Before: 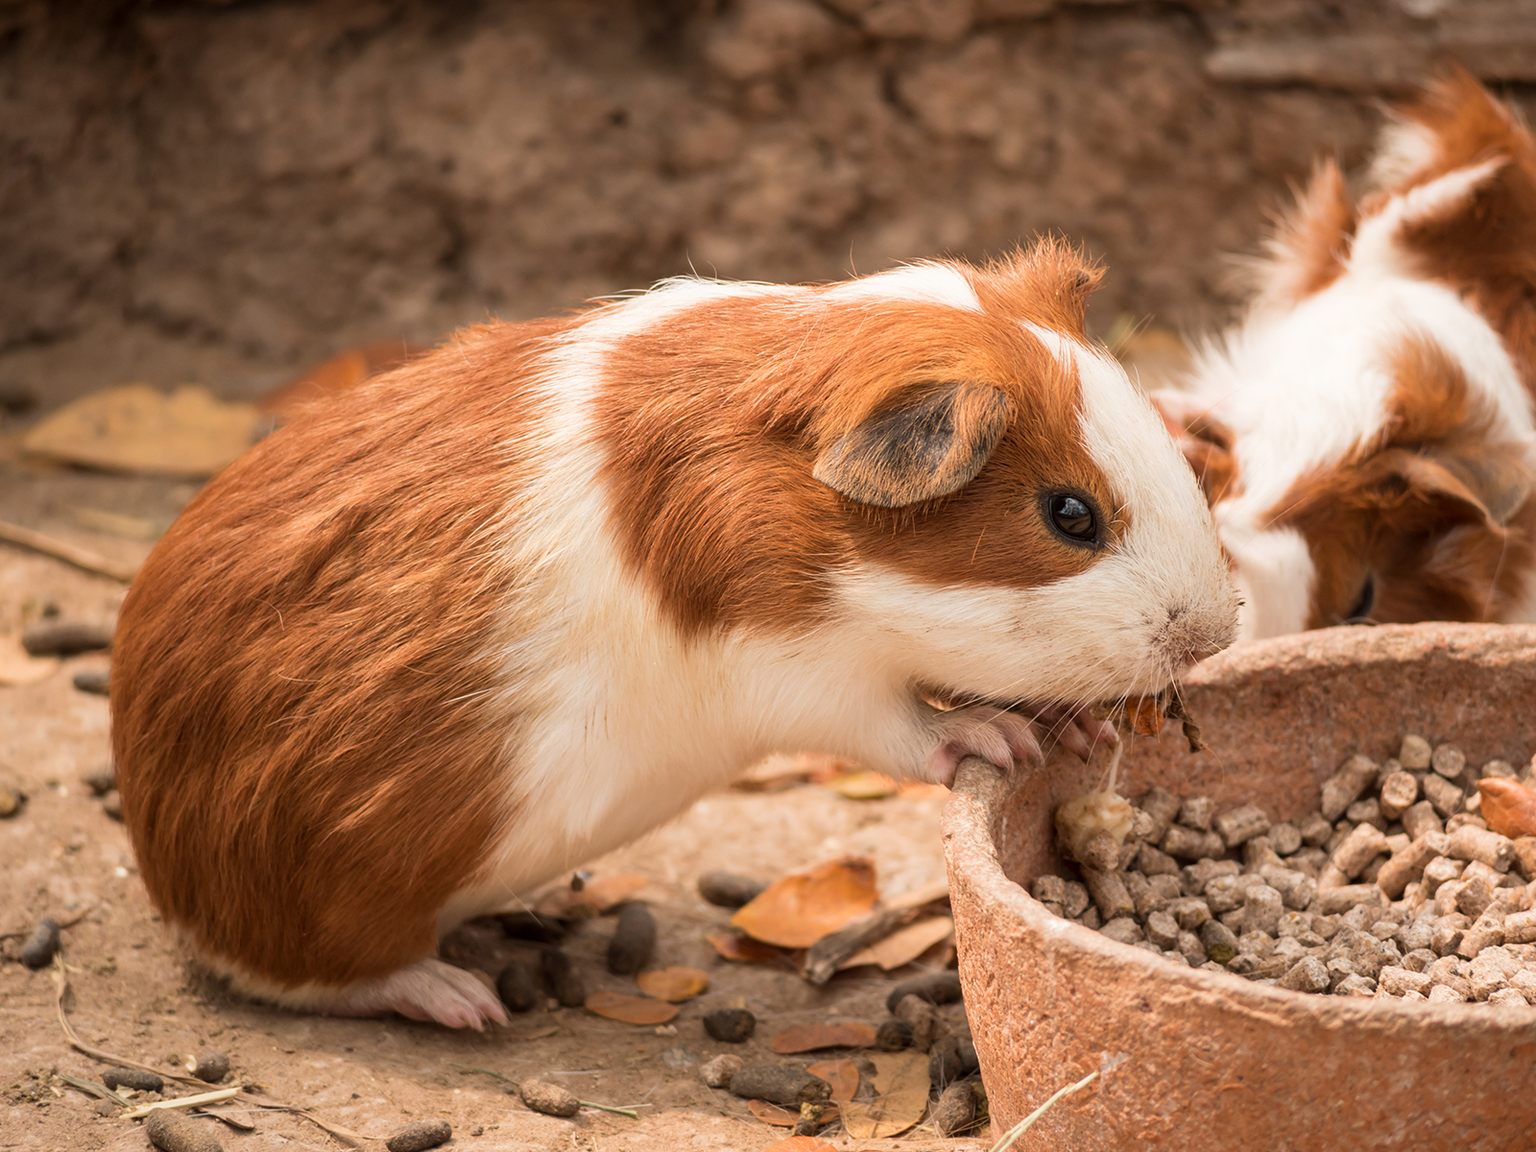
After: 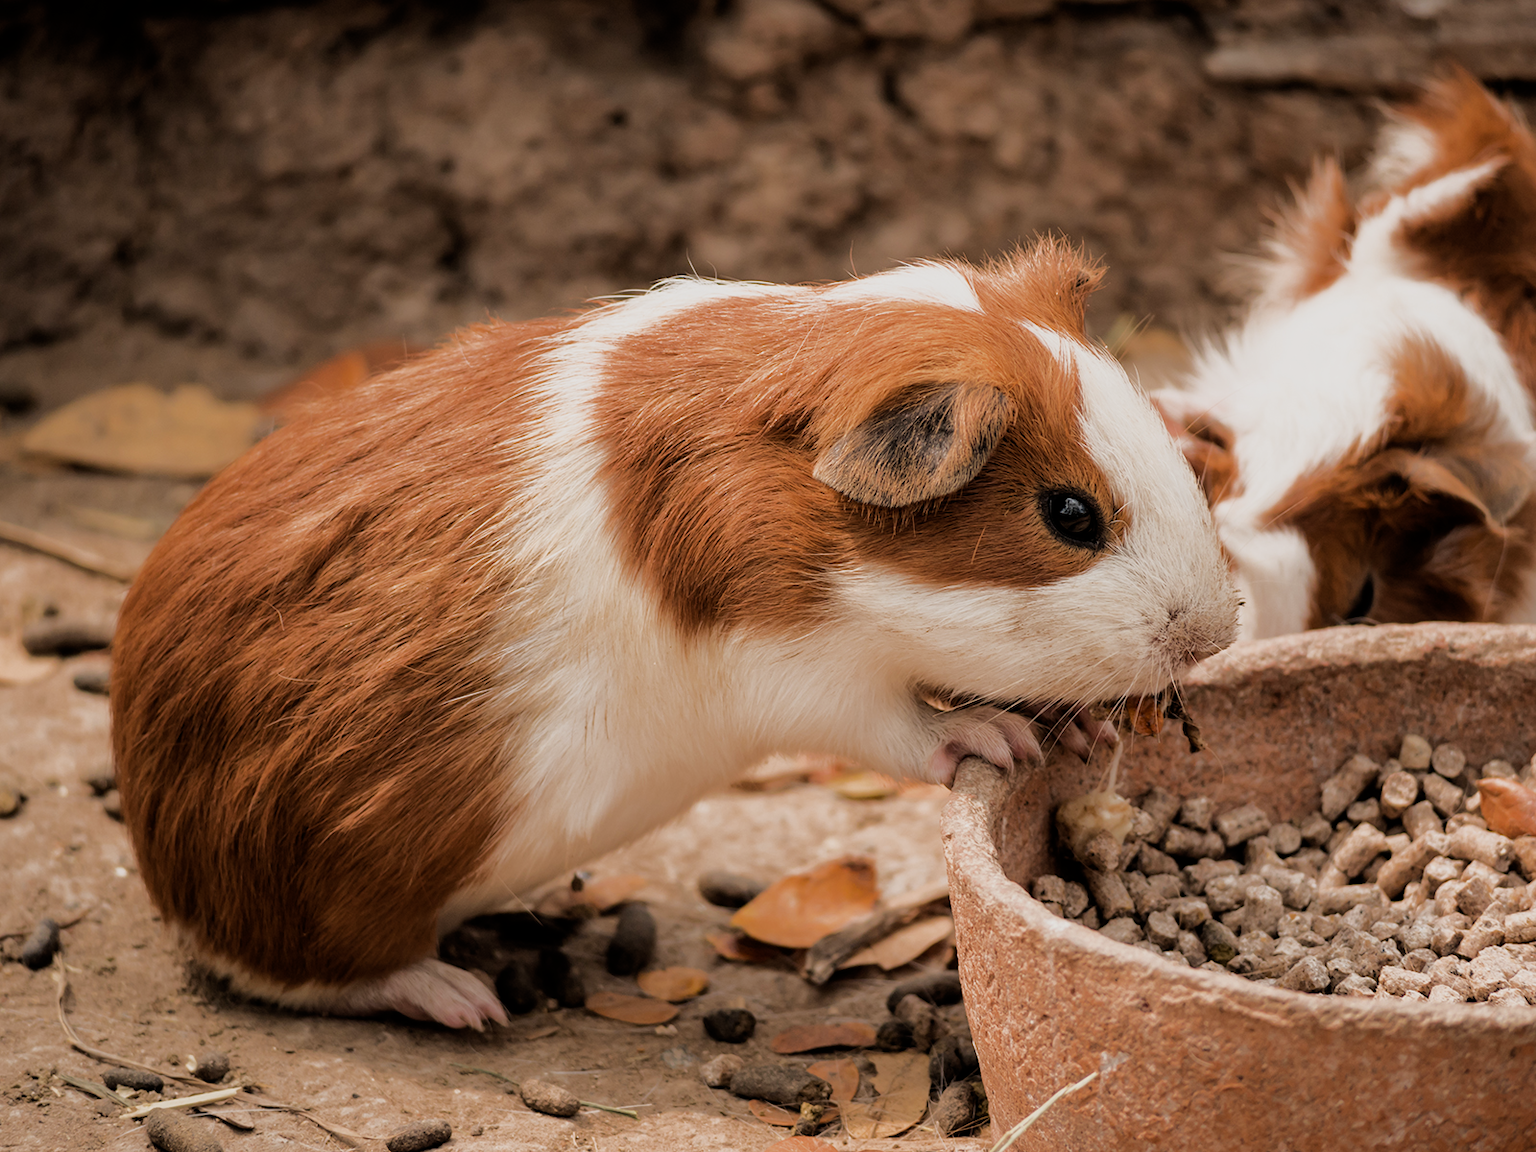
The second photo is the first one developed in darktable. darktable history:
filmic rgb: black relative exposure -5 EV, hardness 2.88, contrast 1.3, highlights saturation mix -30%
tone curve: curves: ch0 [(0, 0) (0.48, 0.431) (0.7, 0.609) (0.864, 0.854) (1, 1)]
